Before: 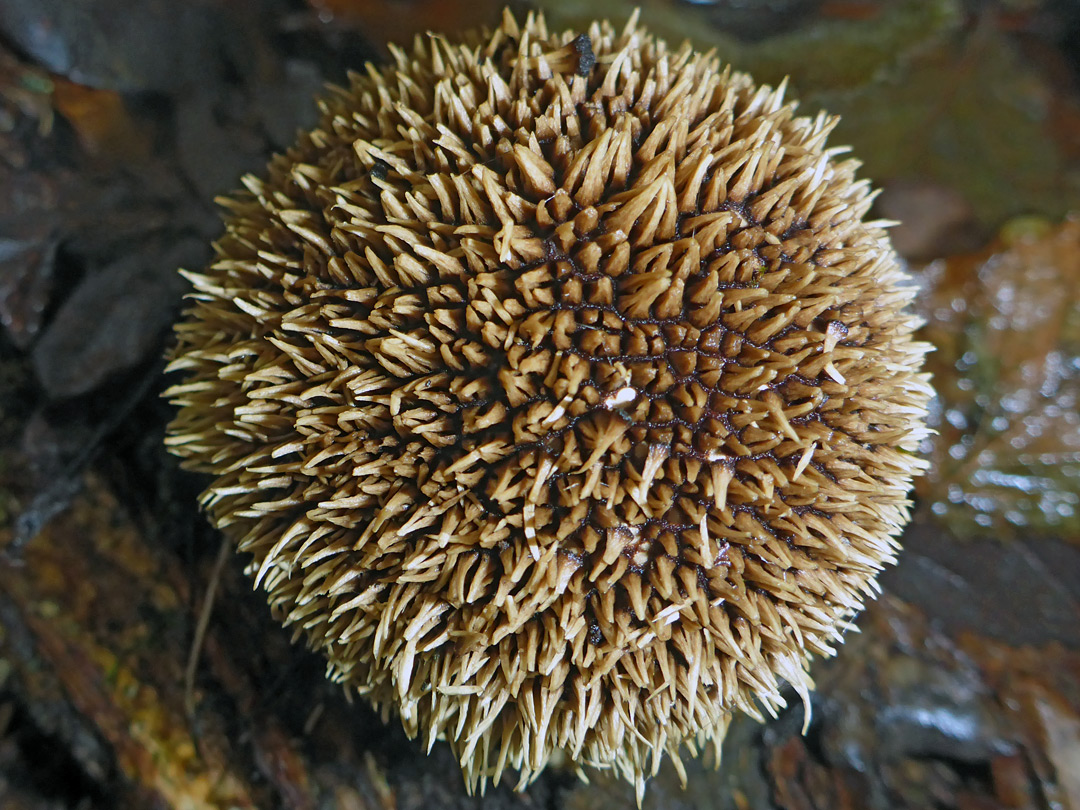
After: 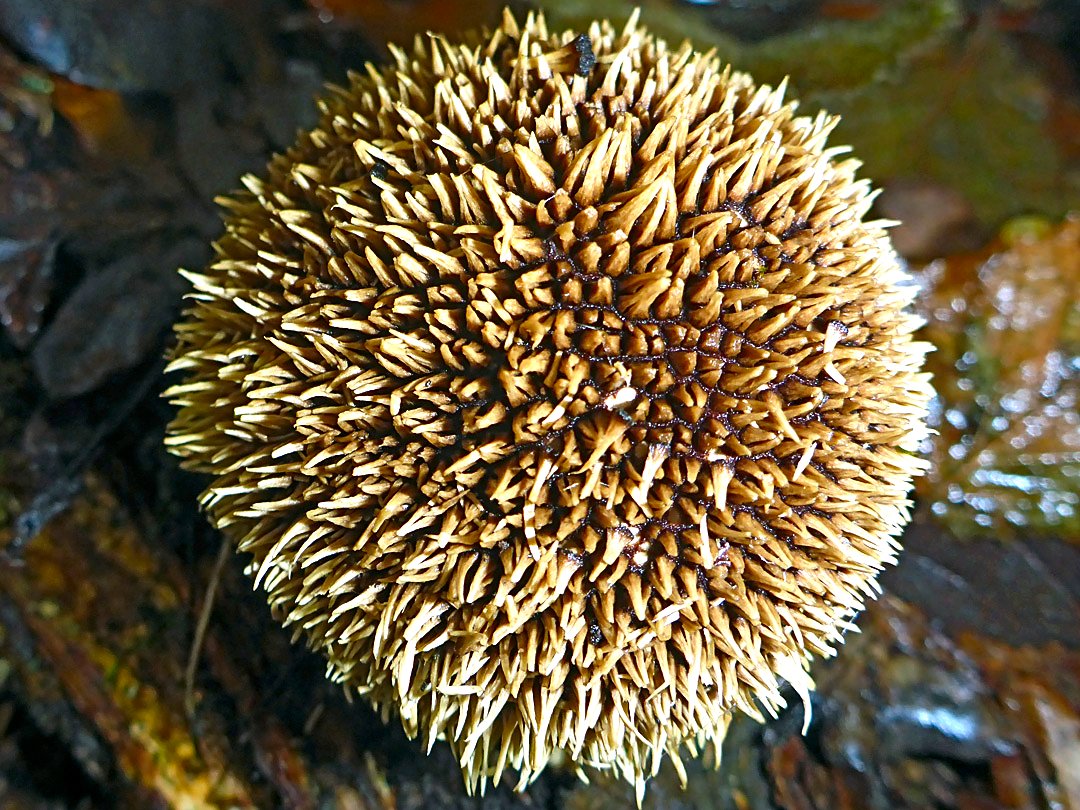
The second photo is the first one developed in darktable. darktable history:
exposure: black level correction 0, exposure 1 EV, compensate exposure bias true, compensate highlight preservation false
tone equalizer: on, module defaults
sharpen: radius 1.864, amount 0.398, threshold 1.271
haze removal: compatibility mode true, adaptive false
contrast brightness saturation: contrast 0.12, brightness -0.12, saturation 0.2
